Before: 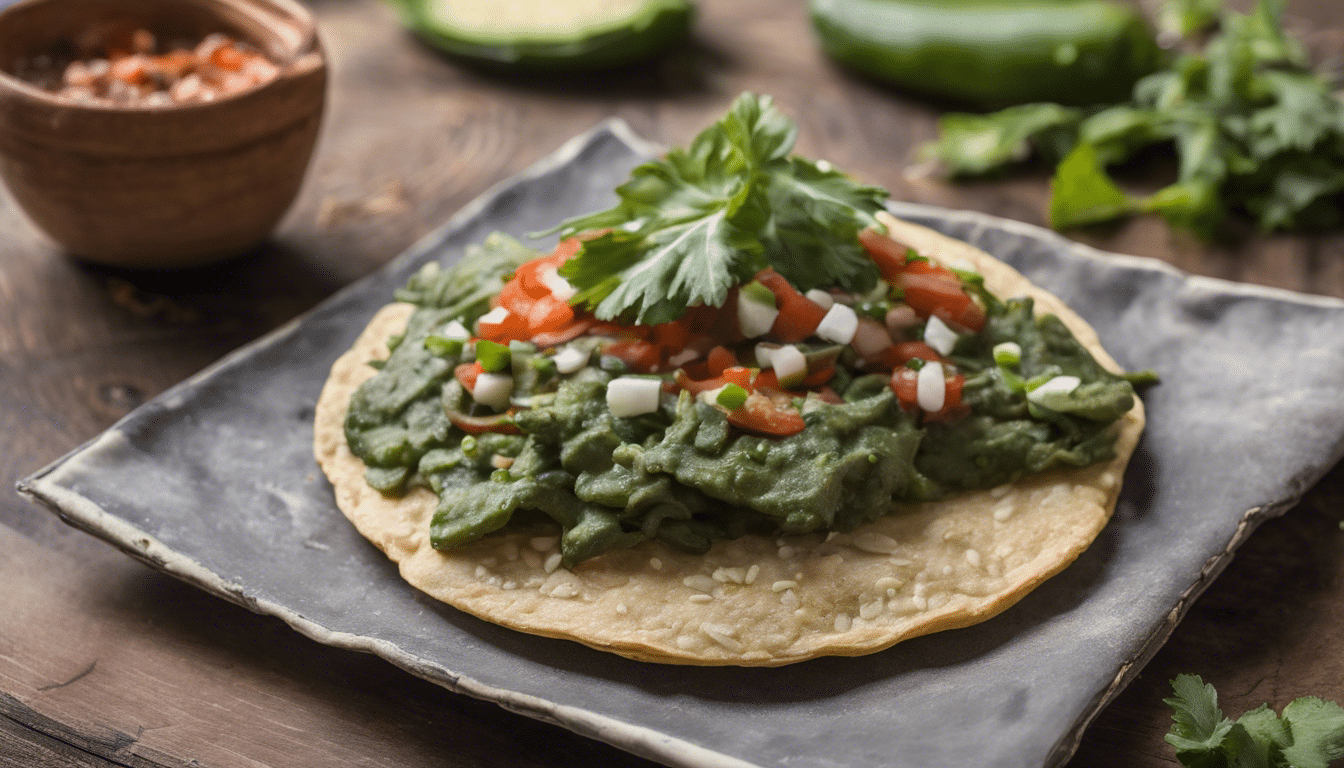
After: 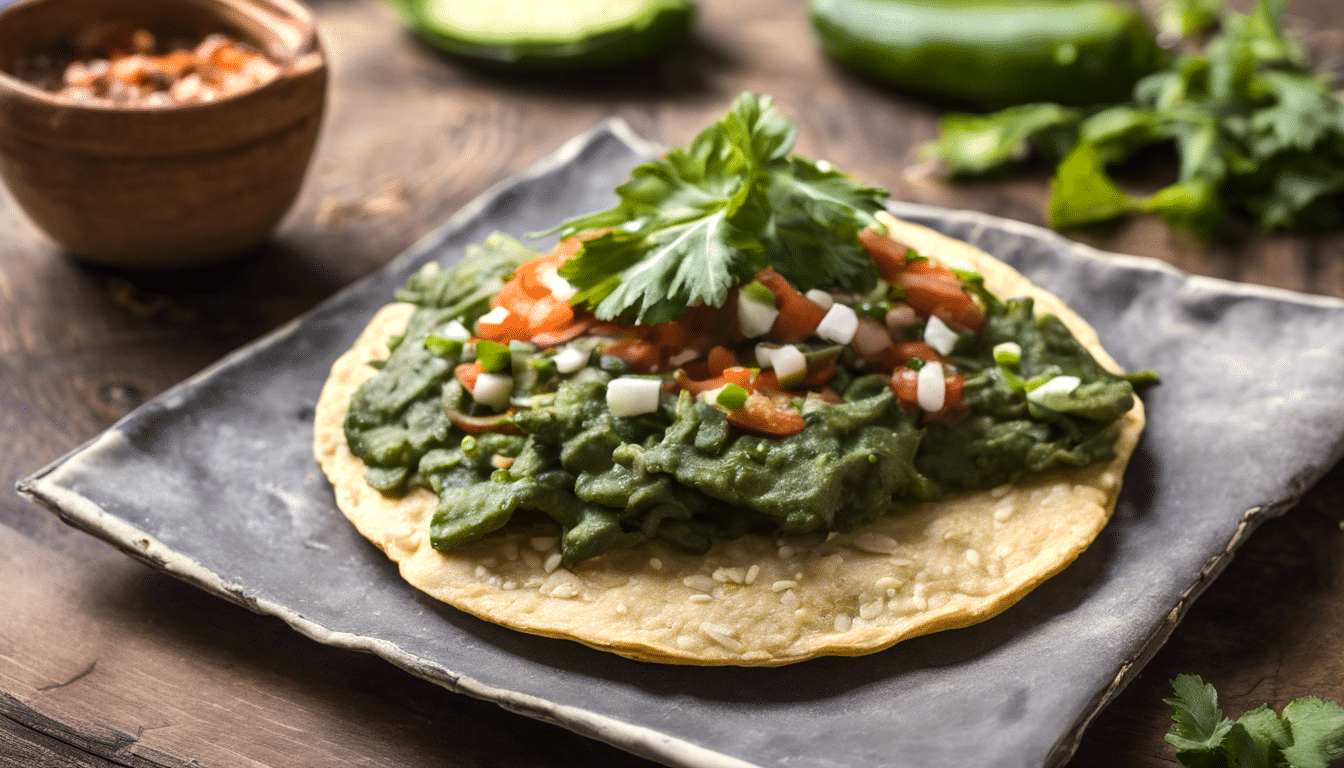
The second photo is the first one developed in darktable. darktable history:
color zones: curves: ch0 [(0, 0.558) (0.143, 0.559) (0.286, 0.529) (0.429, 0.505) (0.571, 0.5) (0.714, 0.5) (0.857, 0.5) (1, 0.558)]; ch1 [(0, 0.469) (0.01, 0.469) (0.12, 0.446) (0.248, 0.469) (0.5, 0.5) (0.748, 0.5) (0.99, 0.469) (1, 0.469)]
color balance rgb: perceptual saturation grading › global saturation 20%, global vibrance 20%
tone equalizer: -8 EV -0.417 EV, -7 EV -0.389 EV, -6 EV -0.333 EV, -5 EV -0.222 EV, -3 EV 0.222 EV, -2 EV 0.333 EV, -1 EV 0.389 EV, +0 EV 0.417 EV, edges refinement/feathering 500, mask exposure compensation -1.57 EV, preserve details no
white balance: emerald 1
